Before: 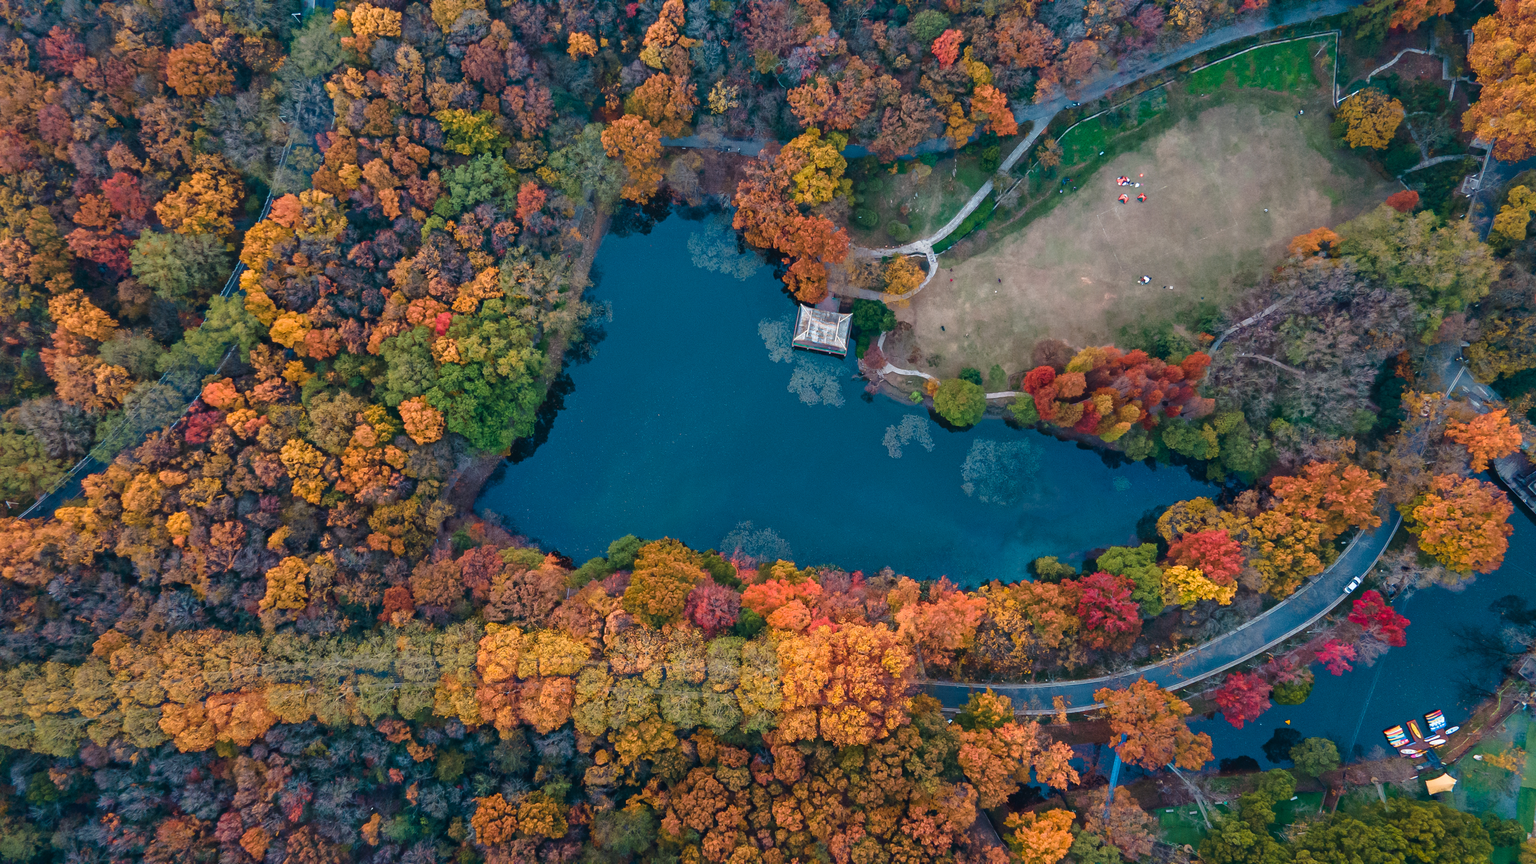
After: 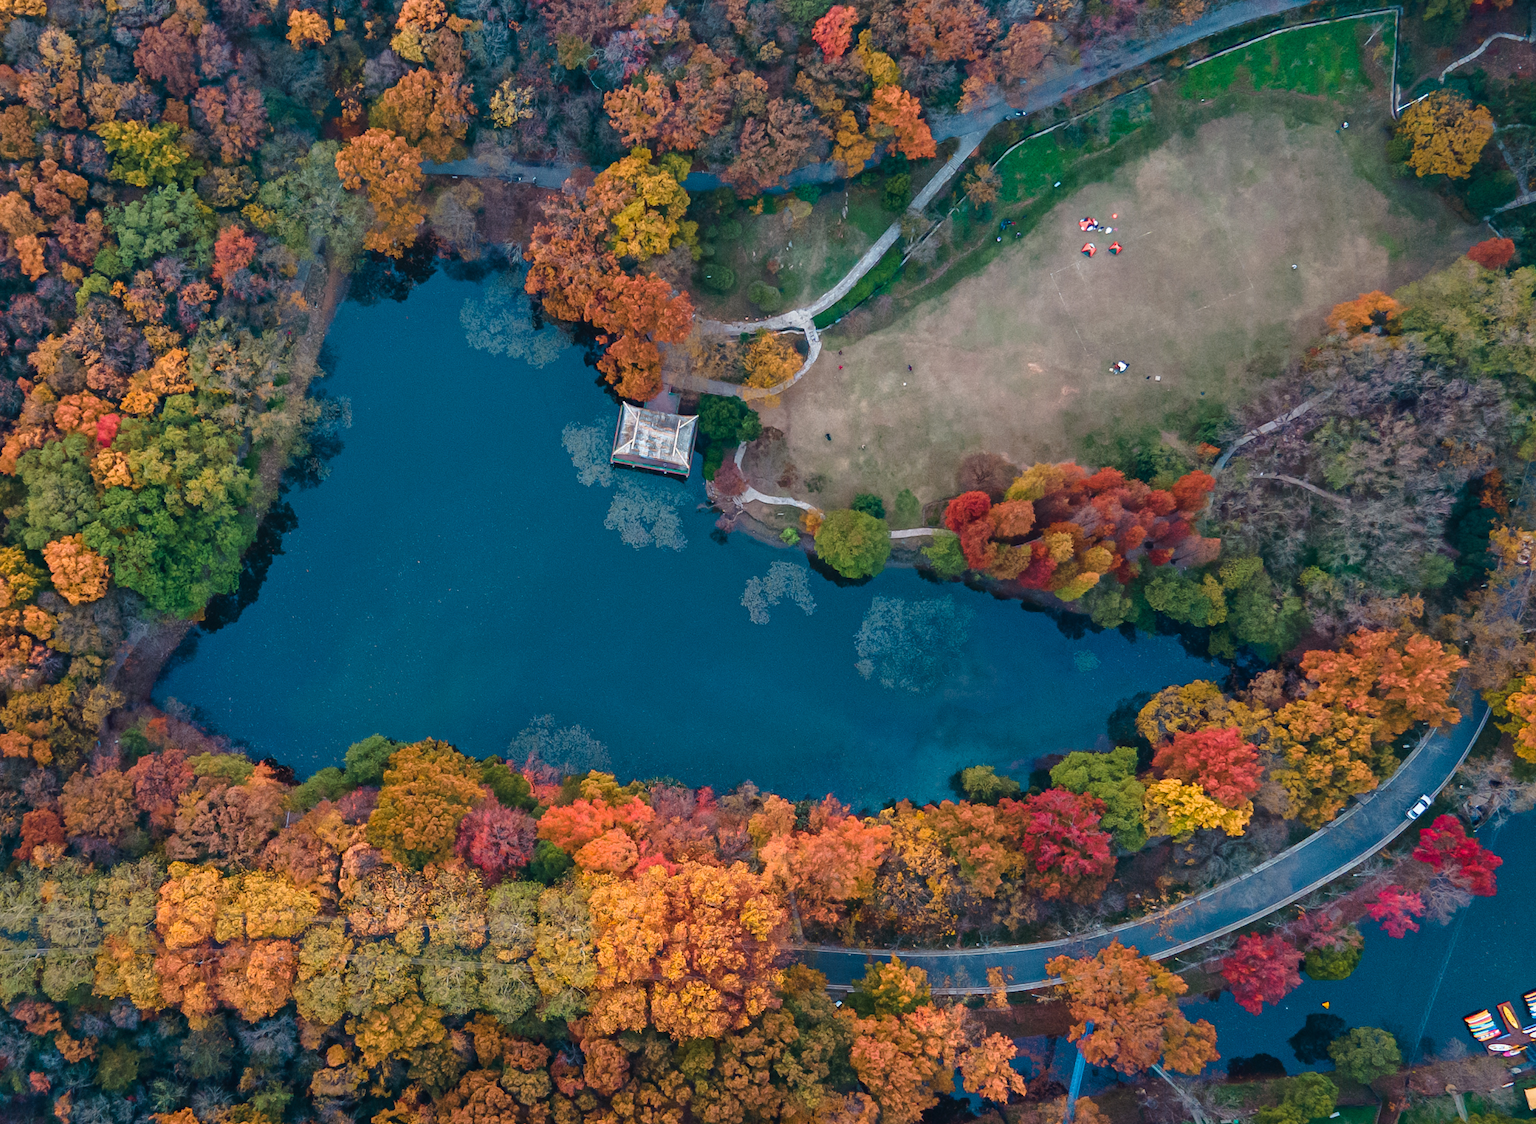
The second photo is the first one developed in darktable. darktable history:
crop and rotate: left 24.03%, top 2.997%, right 6.62%, bottom 6.768%
tone equalizer: on, module defaults
